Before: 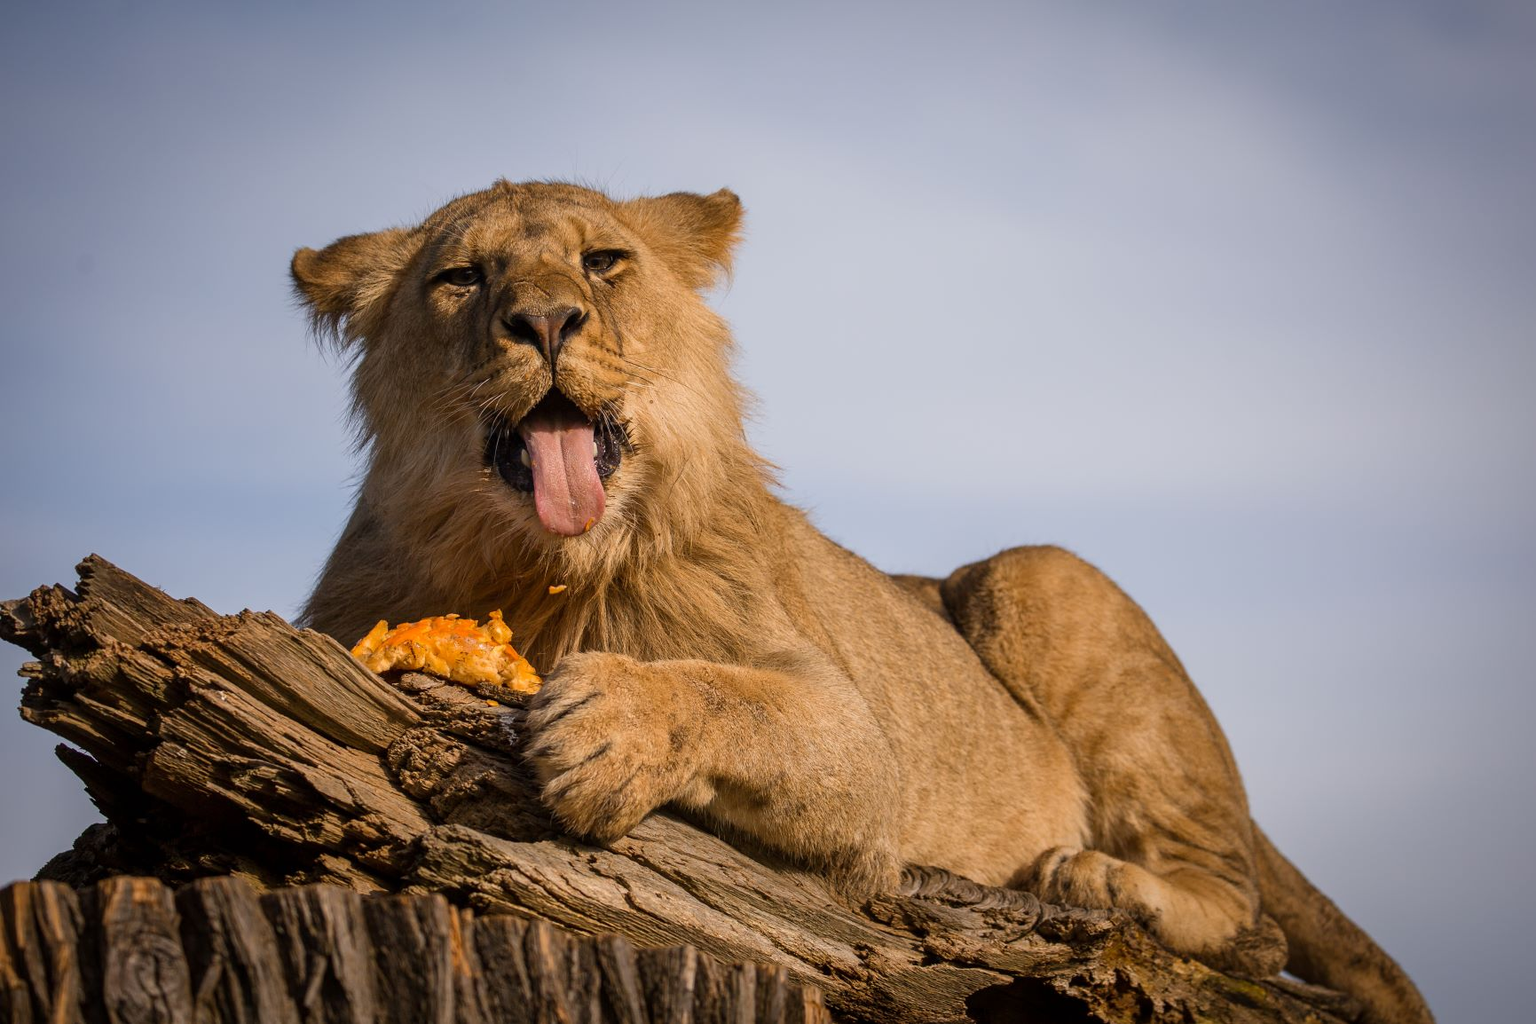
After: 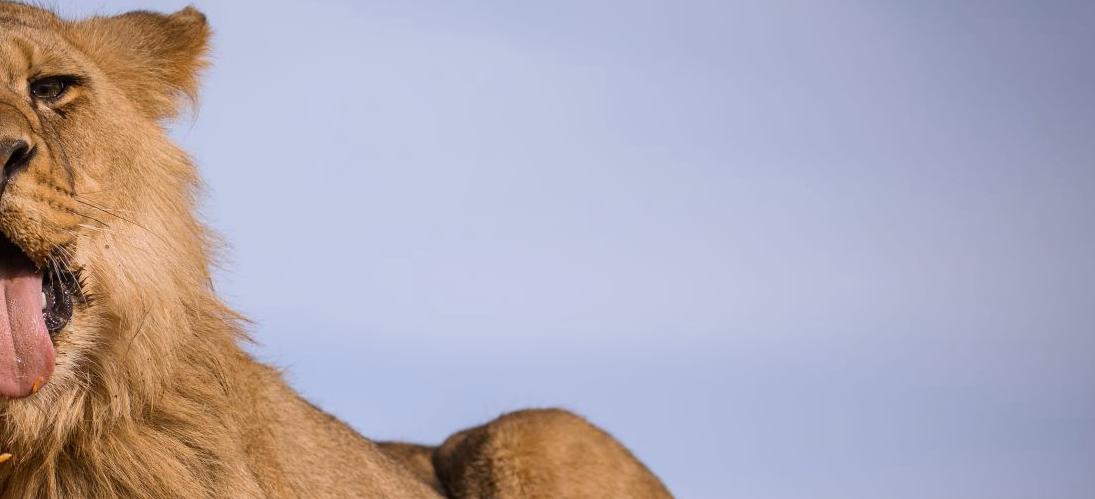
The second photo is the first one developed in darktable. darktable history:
crop: left 36.234%, top 17.863%, right 0.458%, bottom 38.845%
color calibration: illuminant as shot in camera, x 0.358, y 0.373, temperature 4628.91 K
